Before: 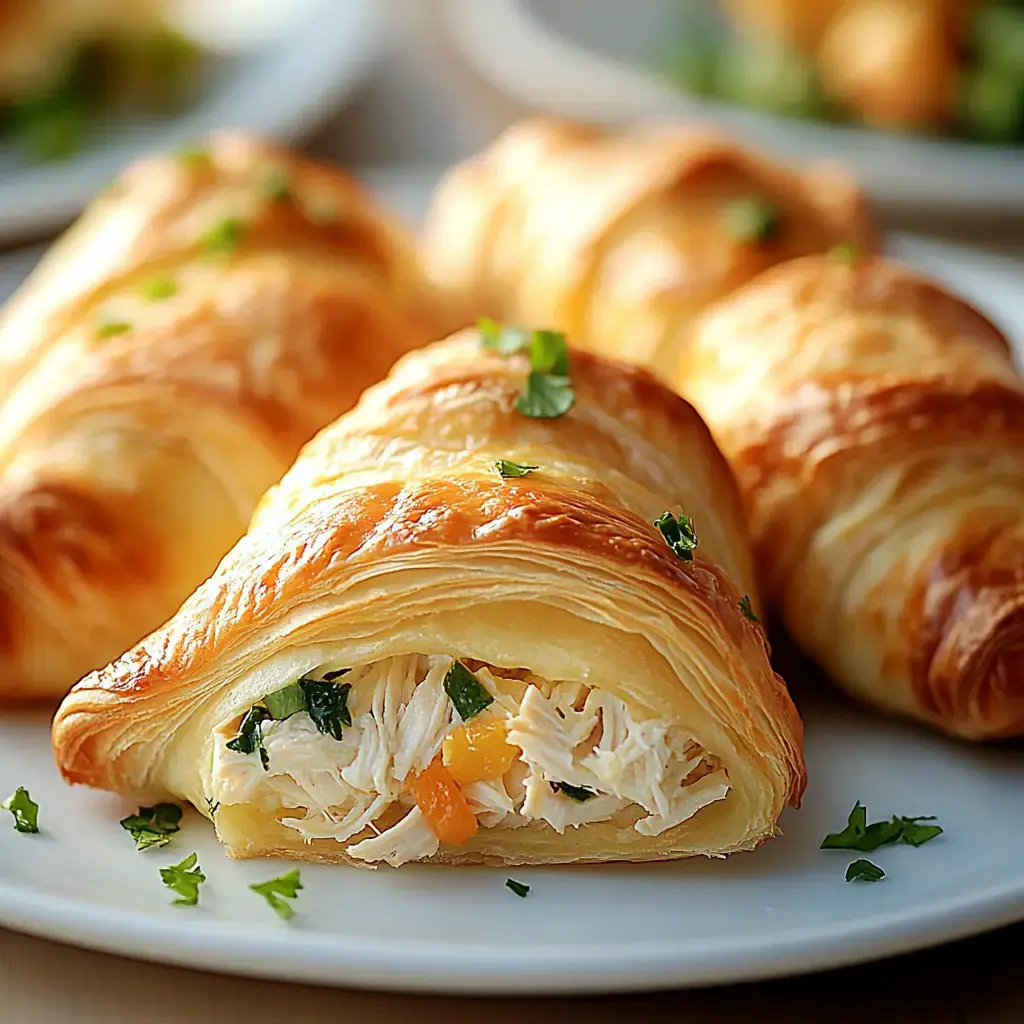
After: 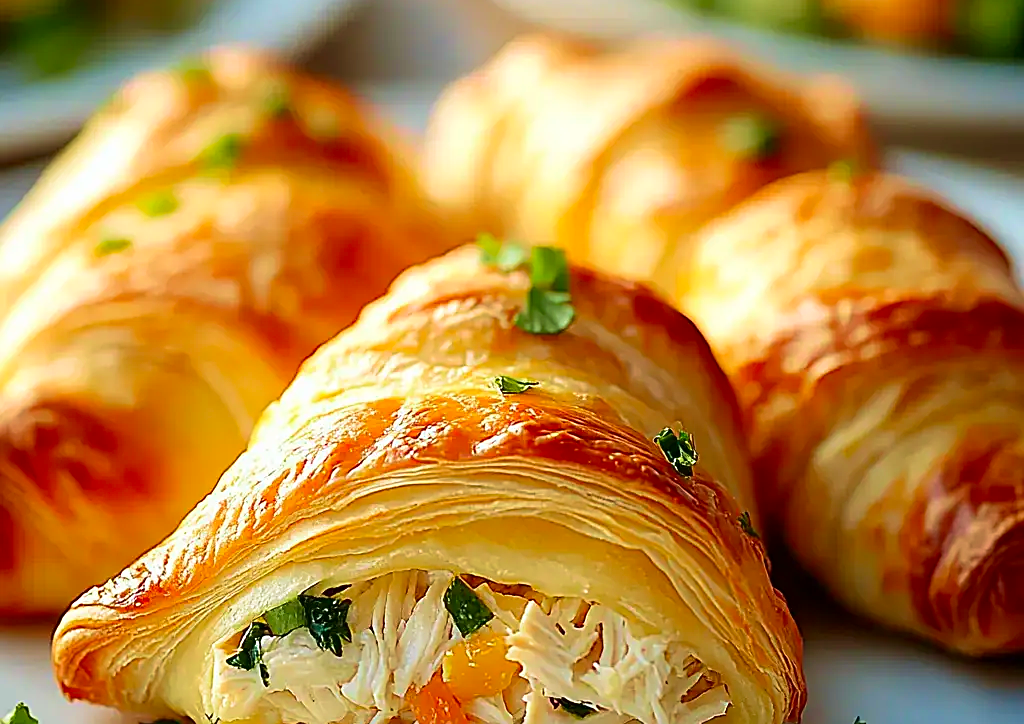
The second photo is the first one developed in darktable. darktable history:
color correction: saturation 1.34
contrast brightness saturation: contrast 0.08, saturation 0.02
velvia: strength 45%
sharpen: on, module defaults
crop and rotate: top 8.293%, bottom 20.996%
